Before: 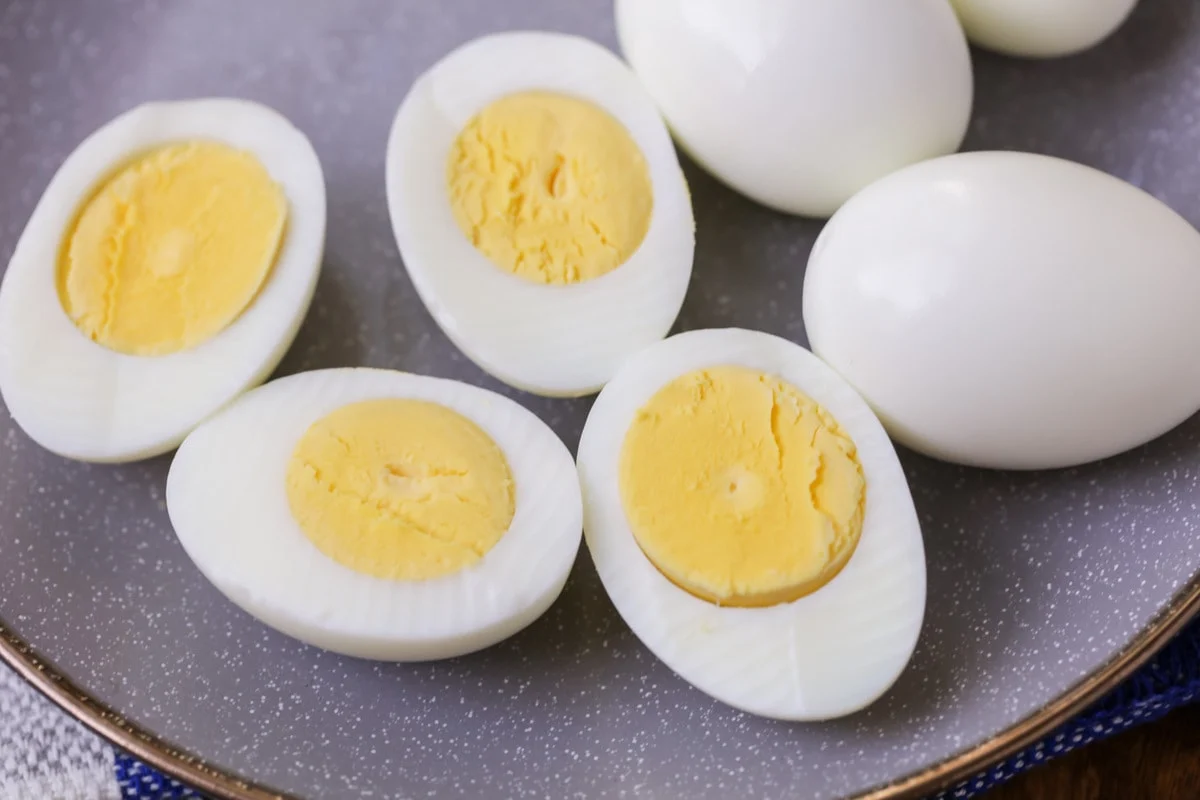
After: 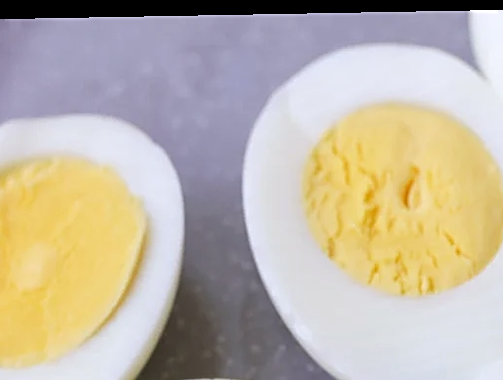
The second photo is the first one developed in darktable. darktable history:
exposure: exposure 0.127 EV, compensate highlight preservation false
crop and rotate: left 10.817%, top 0.062%, right 47.194%, bottom 53.626%
rotate and perspective: lens shift (horizontal) -0.055, automatic cropping off
white balance: red 0.98, blue 1.034
sharpen: on, module defaults
